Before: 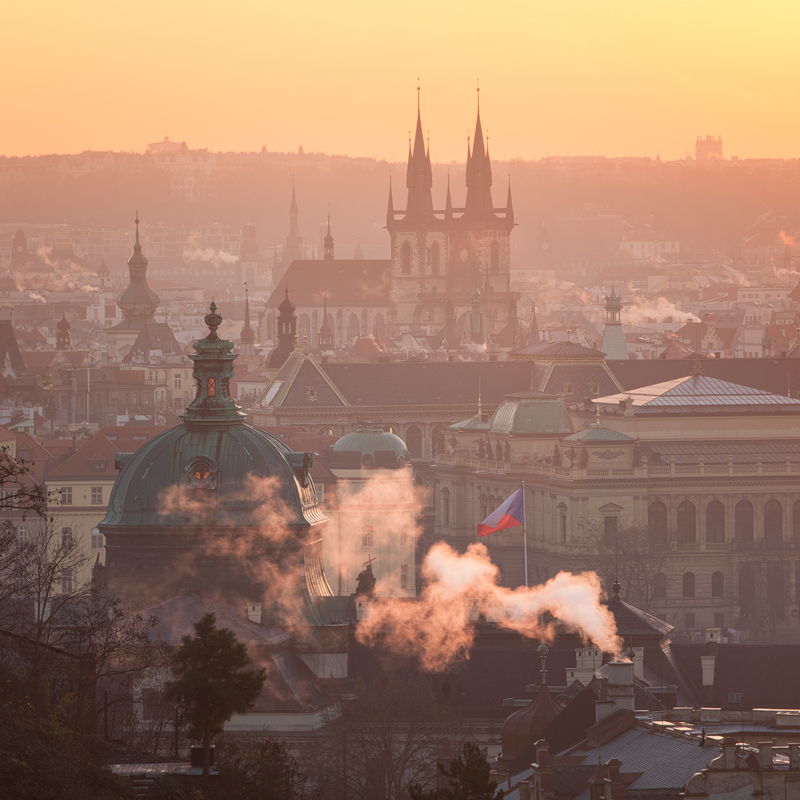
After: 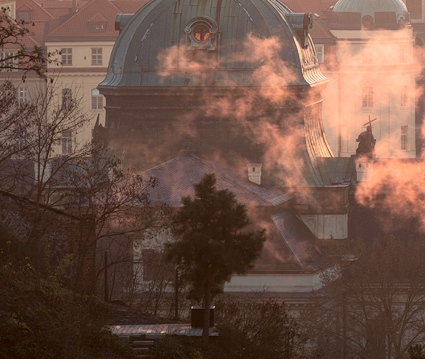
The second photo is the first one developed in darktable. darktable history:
exposure: exposure 0.129 EV, compensate exposure bias true, compensate highlight preservation false
crop and rotate: top 54.966%, right 46.784%, bottom 0.15%
tone curve: curves: ch0 [(0, 0.013) (0.054, 0.018) (0.205, 0.191) (0.289, 0.292) (0.39, 0.424) (0.493, 0.551) (0.666, 0.743) (0.795, 0.841) (1, 0.998)]; ch1 [(0, 0) (0.385, 0.343) (0.439, 0.415) (0.494, 0.495) (0.501, 0.501) (0.51, 0.509) (0.548, 0.554) (0.586, 0.601) (0.66, 0.687) (0.783, 0.804) (1, 1)]; ch2 [(0, 0) (0.304, 0.31) (0.403, 0.399) (0.441, 0.428) (0.47, 0.469) (0.498, 0.496) (0.524, 0.538) (0.566, 0.579) (0.633, 0.665) (0.7, 0.711) (1, 1)], color space Lab, independent channels, preserve colors none
